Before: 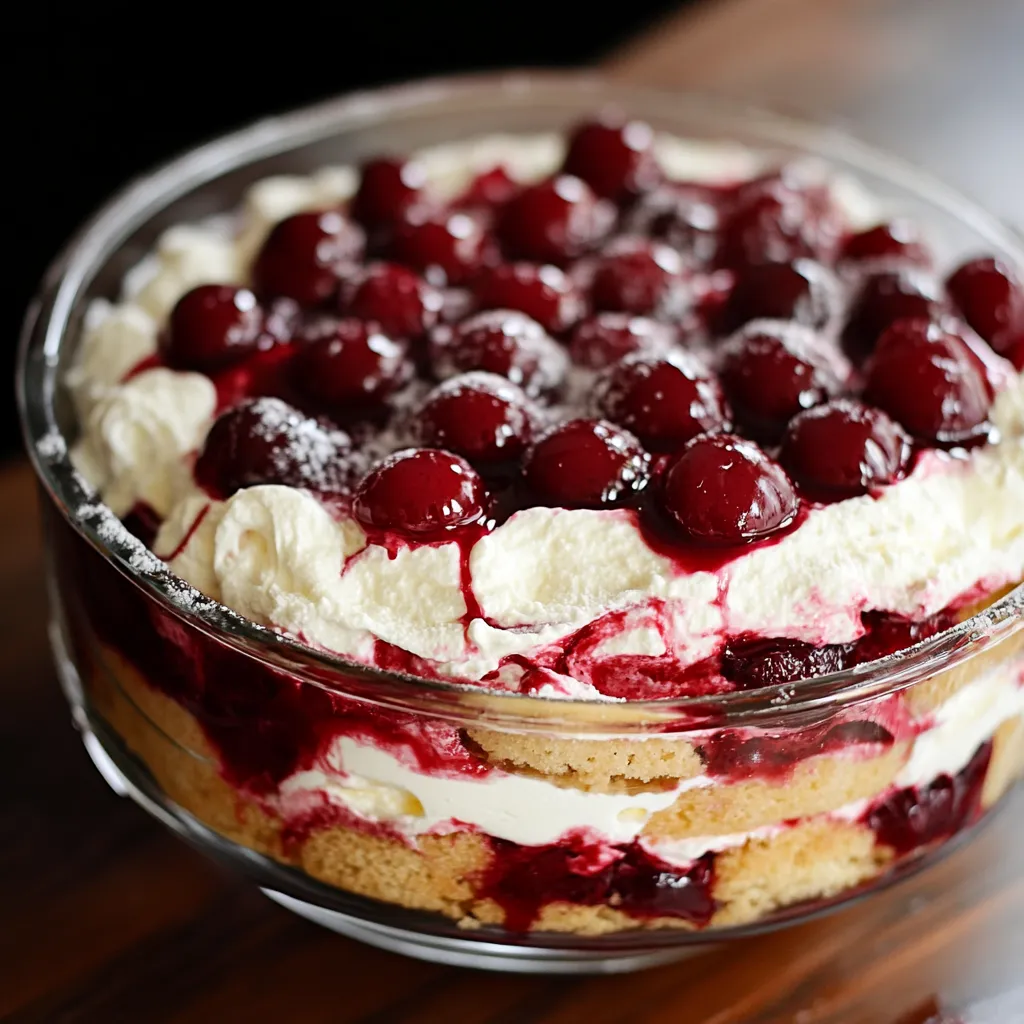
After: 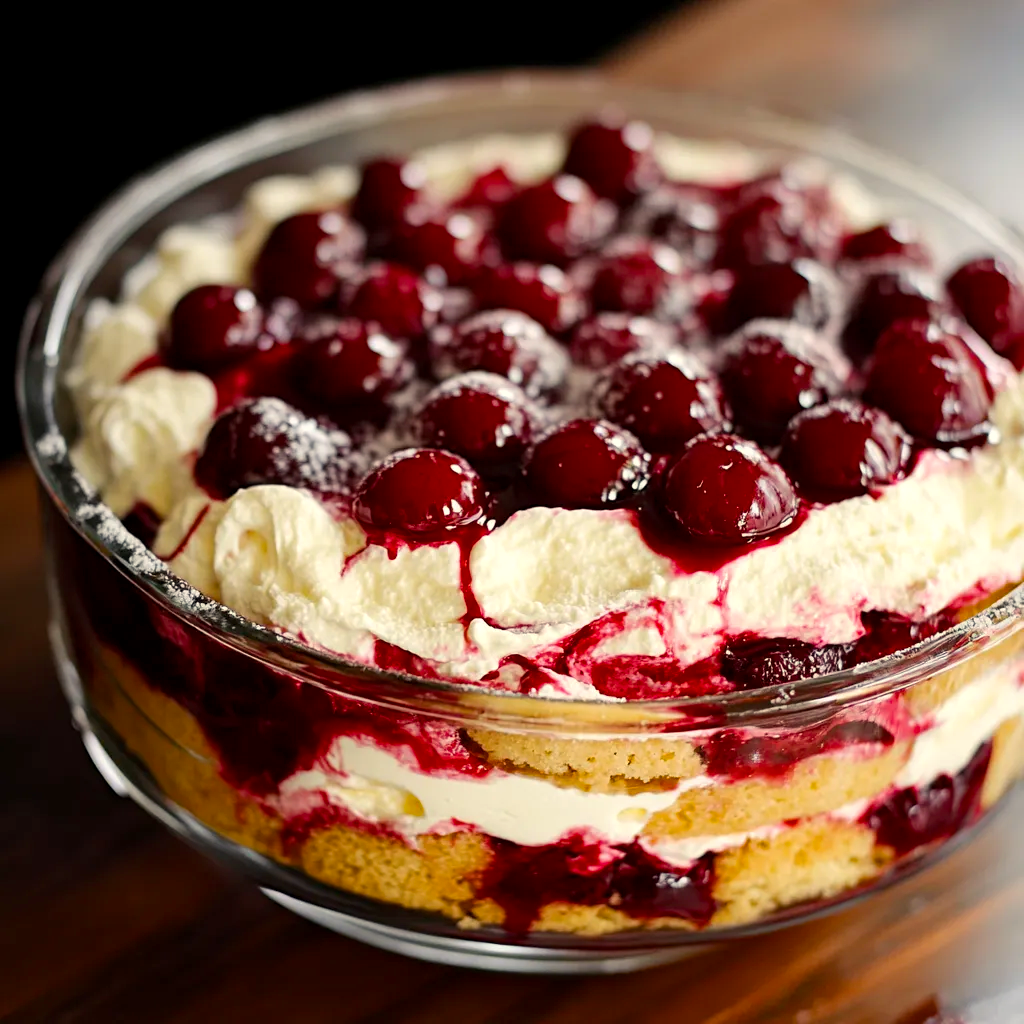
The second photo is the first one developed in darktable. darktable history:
color balance rgb: power › hue 329.66°, highlights gain › chroma 3.086%, highlights gain › hue 77.84°, perceptual saturation grading › global saturation 29.412%, perceptual brilliance grading › global brilliance 2.614%, perceptual brilliance grading › highlights -3.336%, perceptual brilliance grading › shadows 3.148%
tone equalizer: mask exposure compensation -0.506 EV
local contrast: highlights 103%, shadows 102%, detail 119%, midtone range 0.2
